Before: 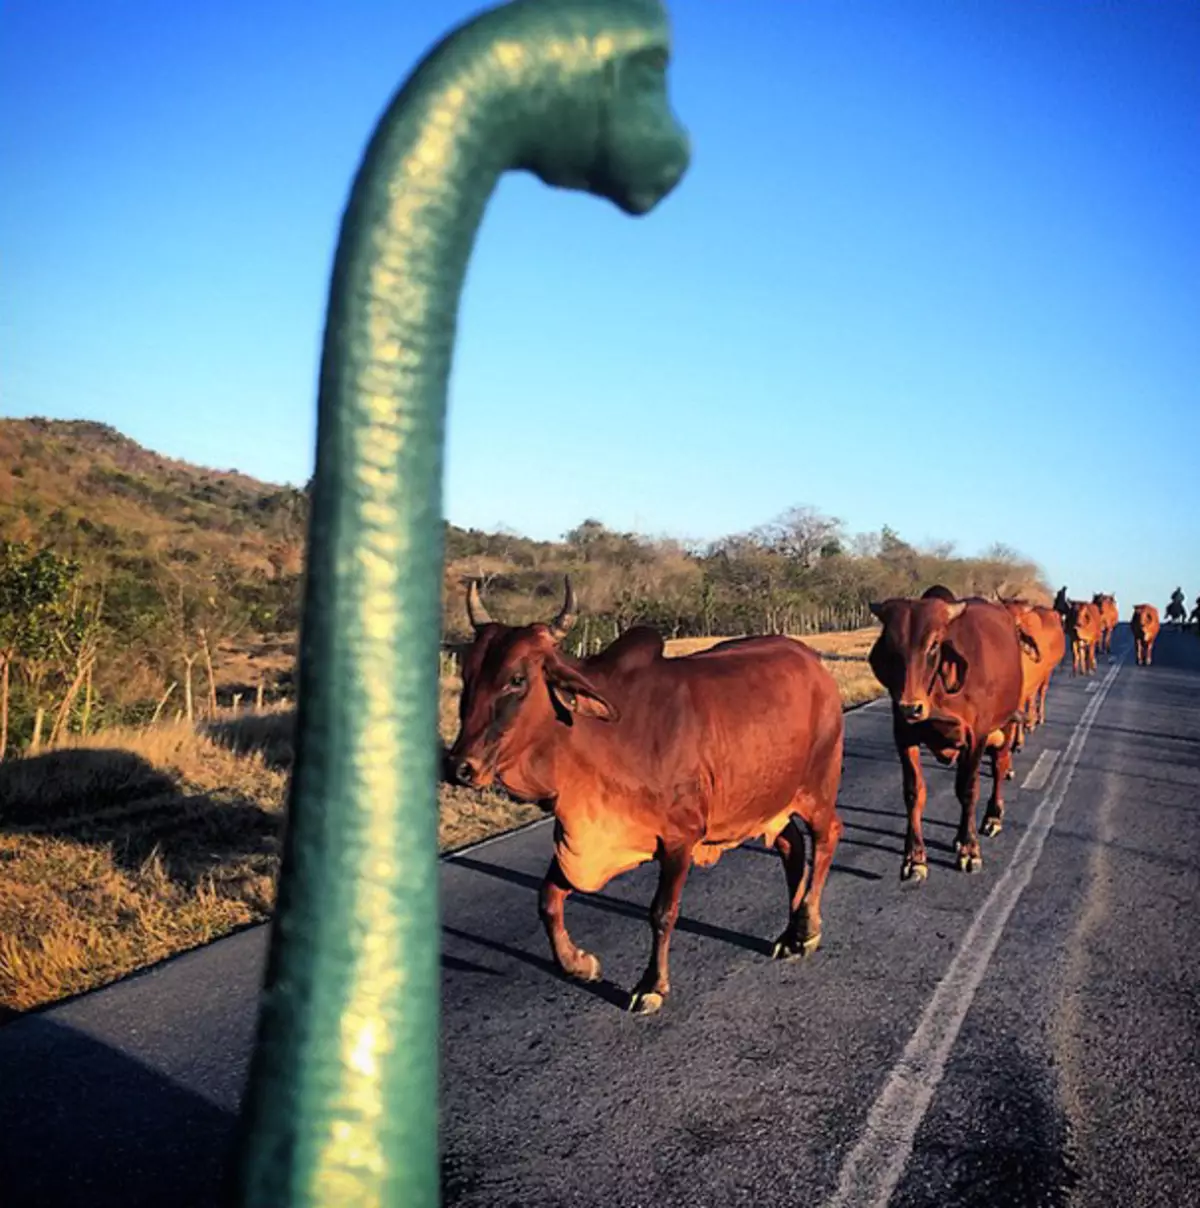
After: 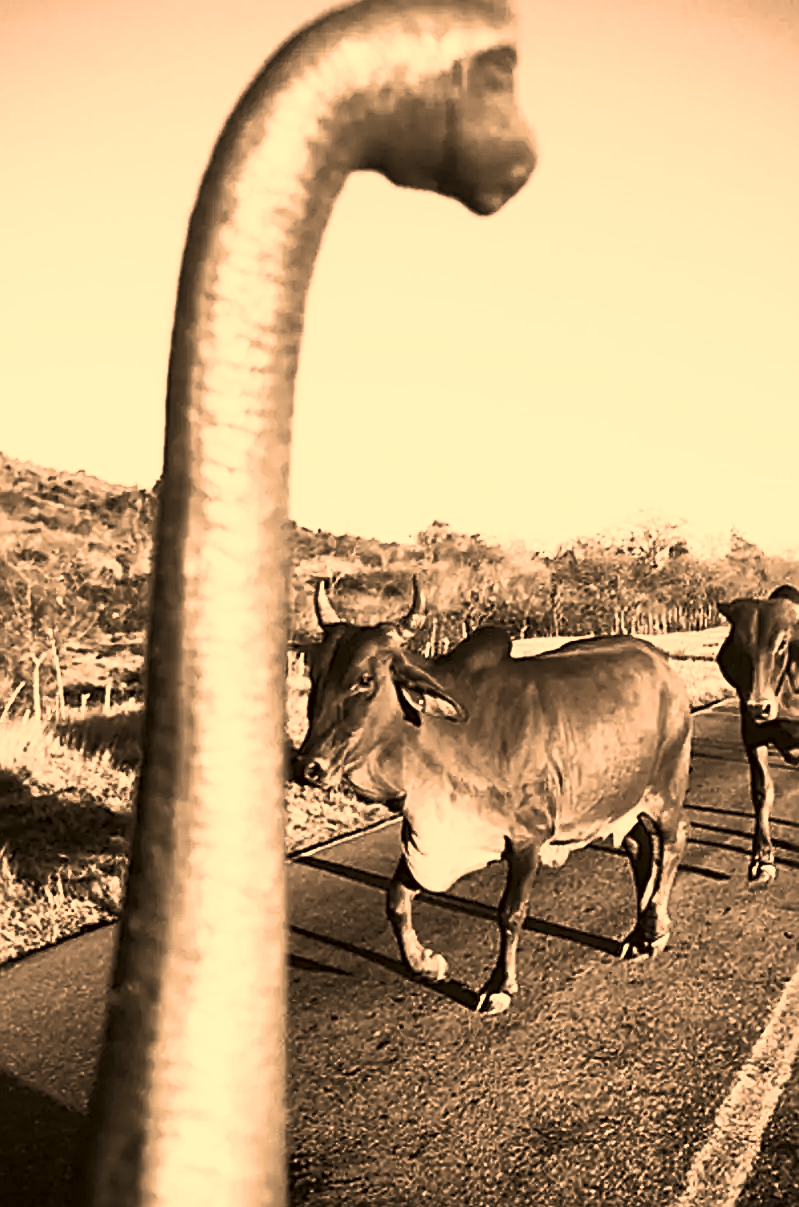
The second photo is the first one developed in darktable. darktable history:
crop and rotate: left 12.749%, right 20.636%
velvia: strength 28.42%
color balance rgb: perceptual saturation grading › global saturation 20%, perceptual saturation grading › highlights -50.58%, perceptual saturation grading › shadows 30.918%, global vibrance 0.547%
sharpen: radius 3.126
contrast brightness saturation: contrast 0.525, brightness 0.48, saturation -0.98
exposure: exposure 0.177 EV, compensate highlight preservation false
color correction: highlights a* 18.42, highlights b* 34.71, shadows a* 1.73, shadows b* 5.89, saturation 1.02
